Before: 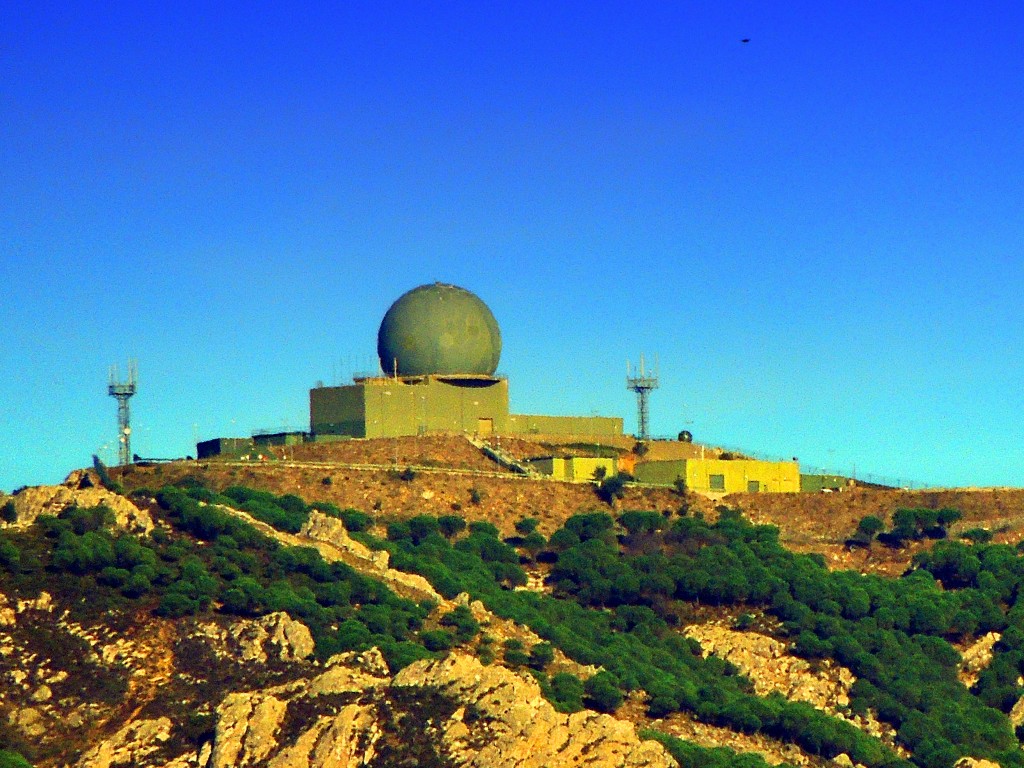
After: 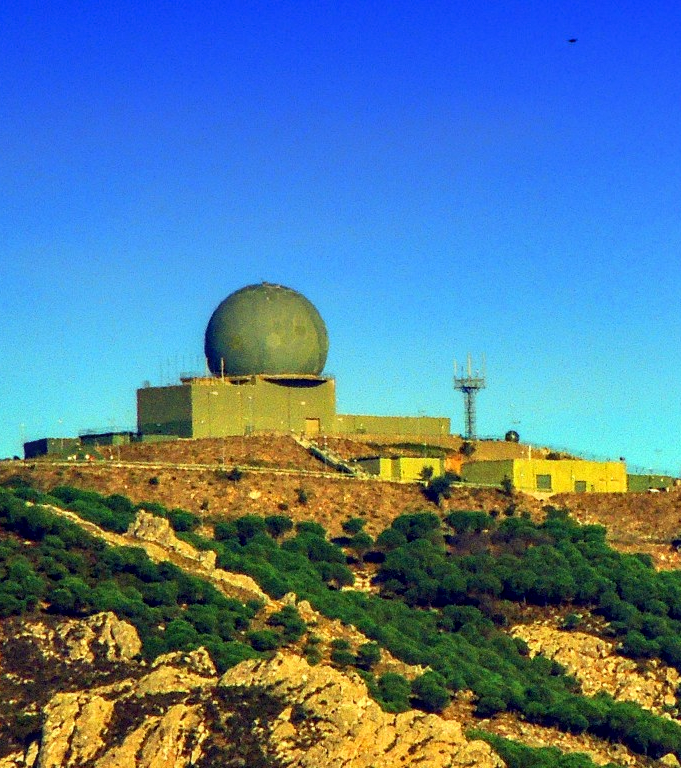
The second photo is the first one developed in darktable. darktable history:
crop: left 16.976%, right 16.49%
local contrast: on, module defaults
